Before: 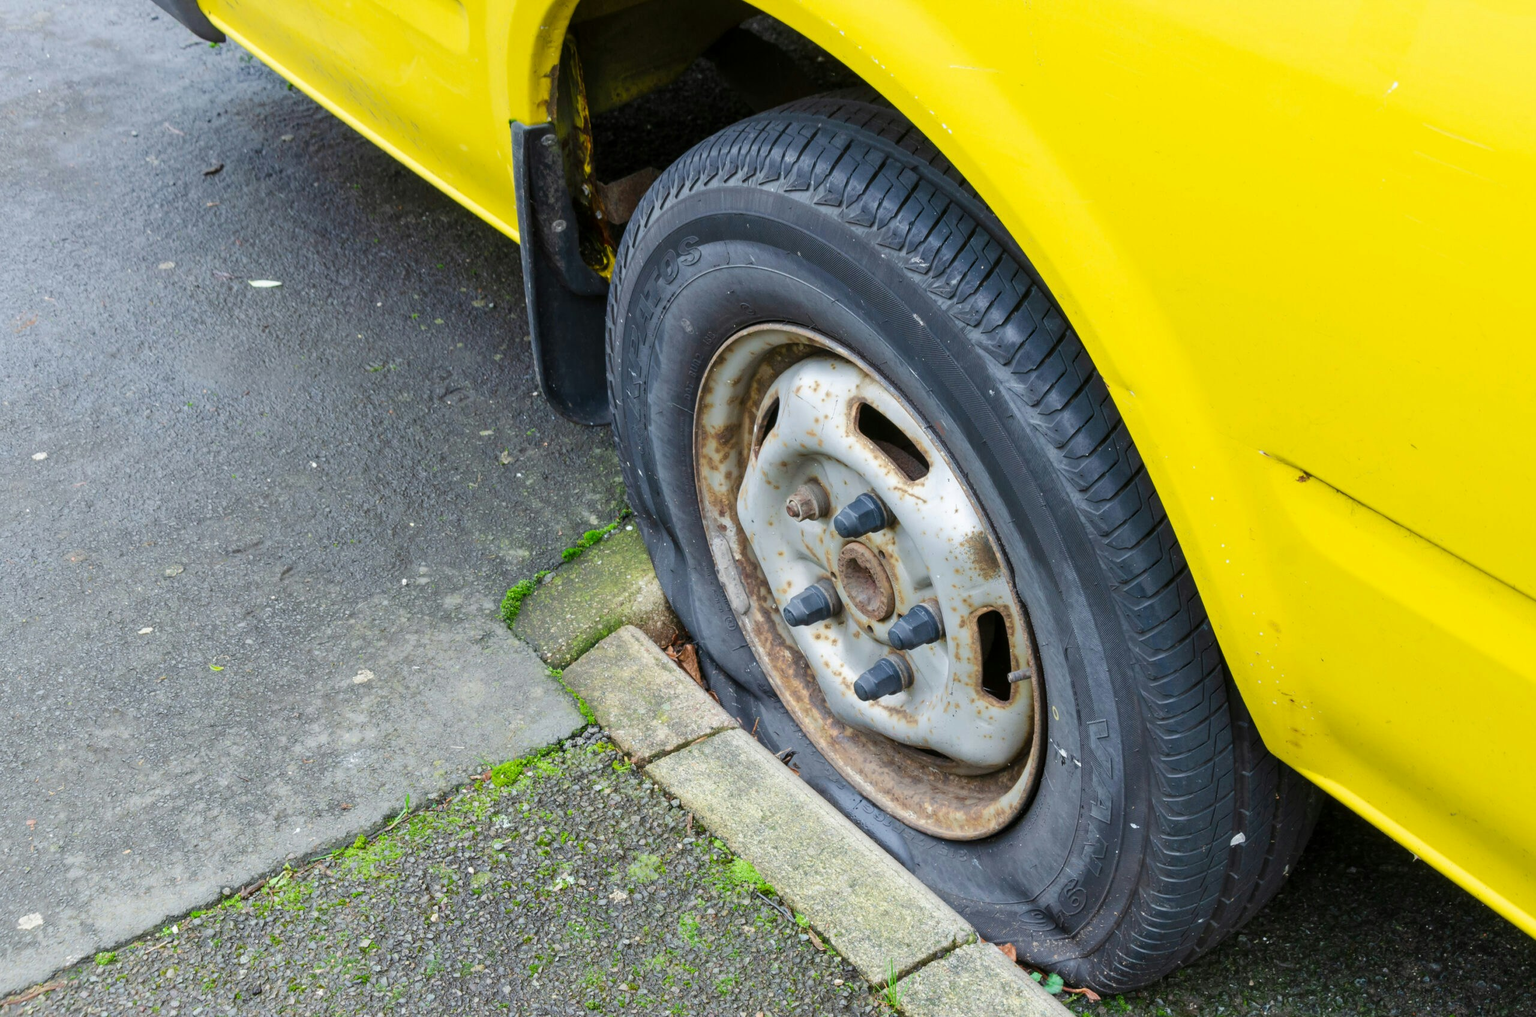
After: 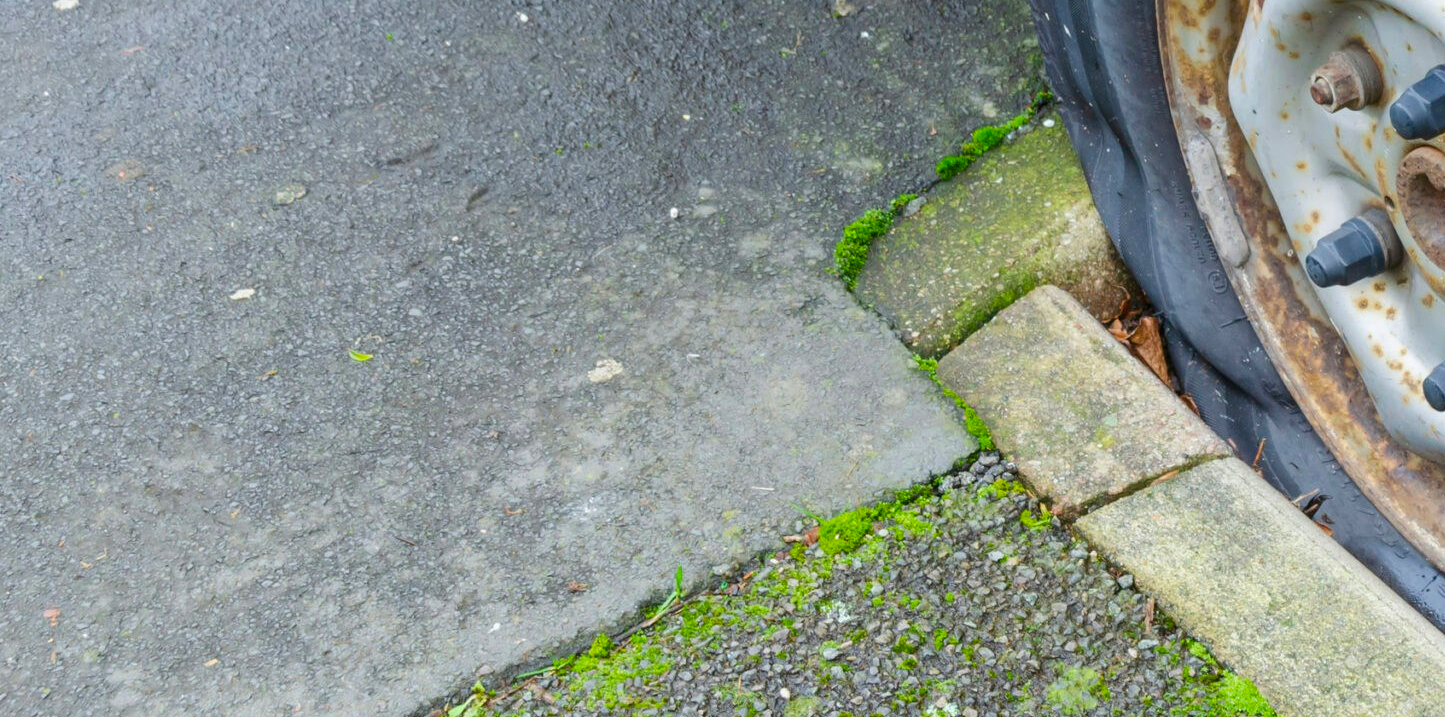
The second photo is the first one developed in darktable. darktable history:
crop: top 44.707%, right 43.551%, bottom 12.911%
color balance rgb: perceptual saturation grading › global saturation 25.347%, global vibrance 9.302%
